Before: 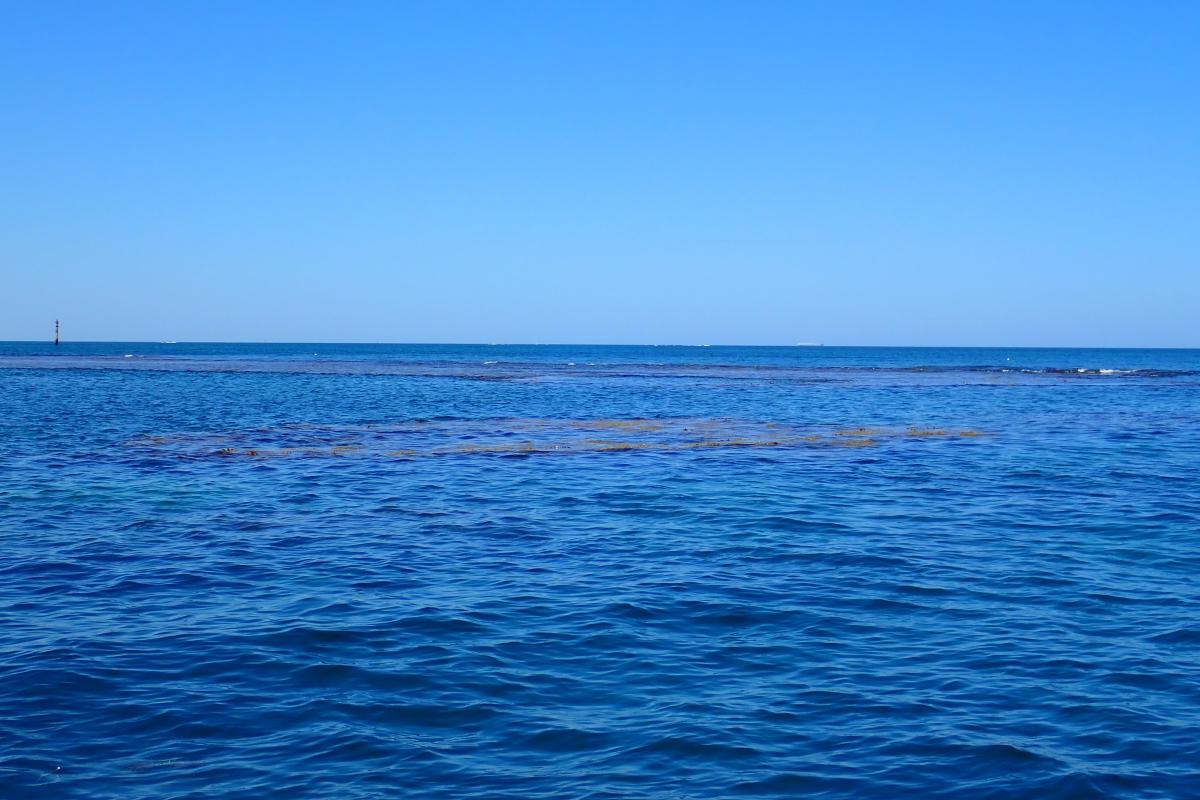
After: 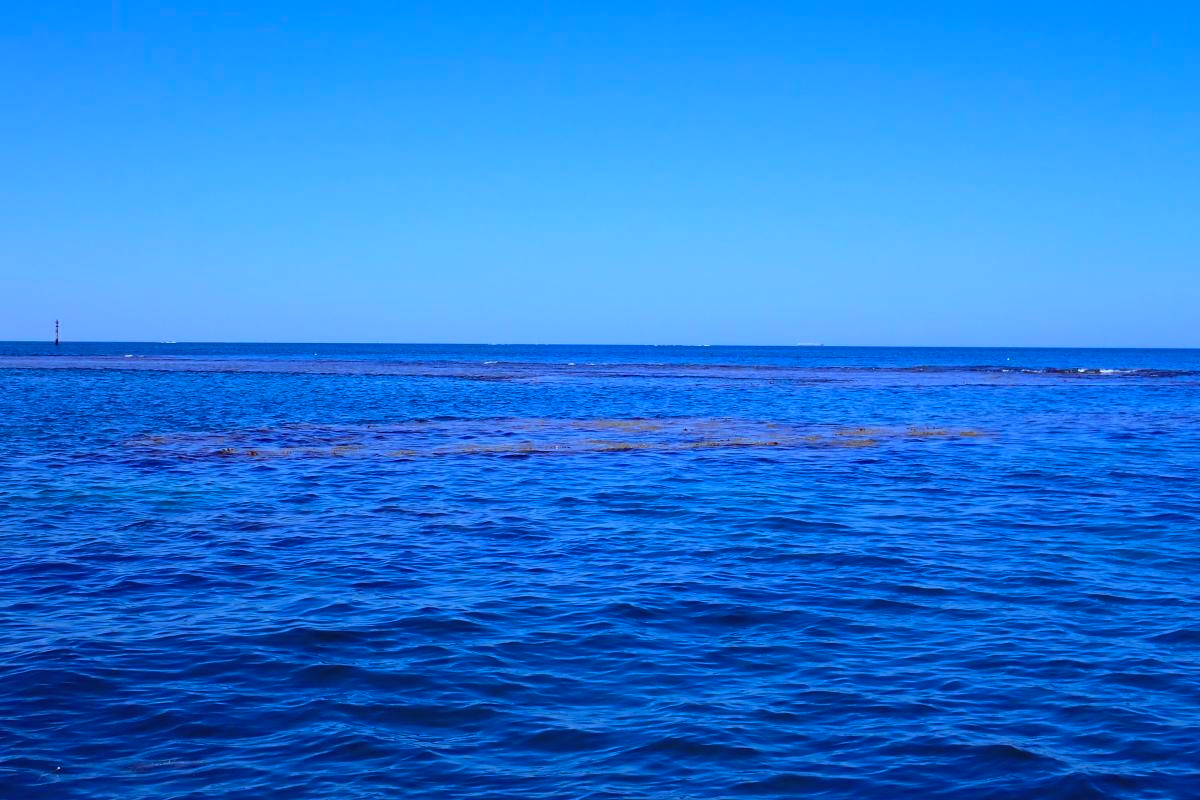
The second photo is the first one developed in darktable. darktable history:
color calibration: illuminant custom, x 0.39, y 0.392, temperature 3856.94 K
rgb levels: mode RGB, independent channels, levels [[0, 0.5, 1], [0, 0.521, 1], [0, 0.536, 1]]
